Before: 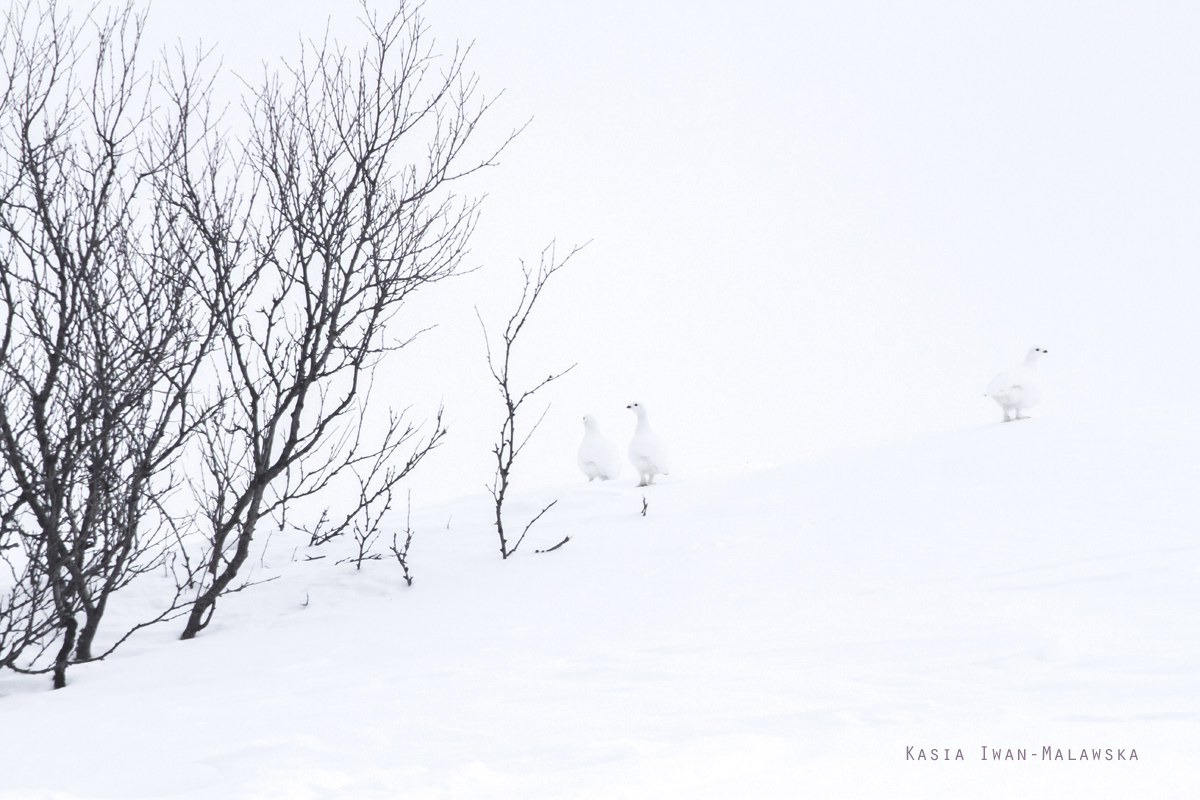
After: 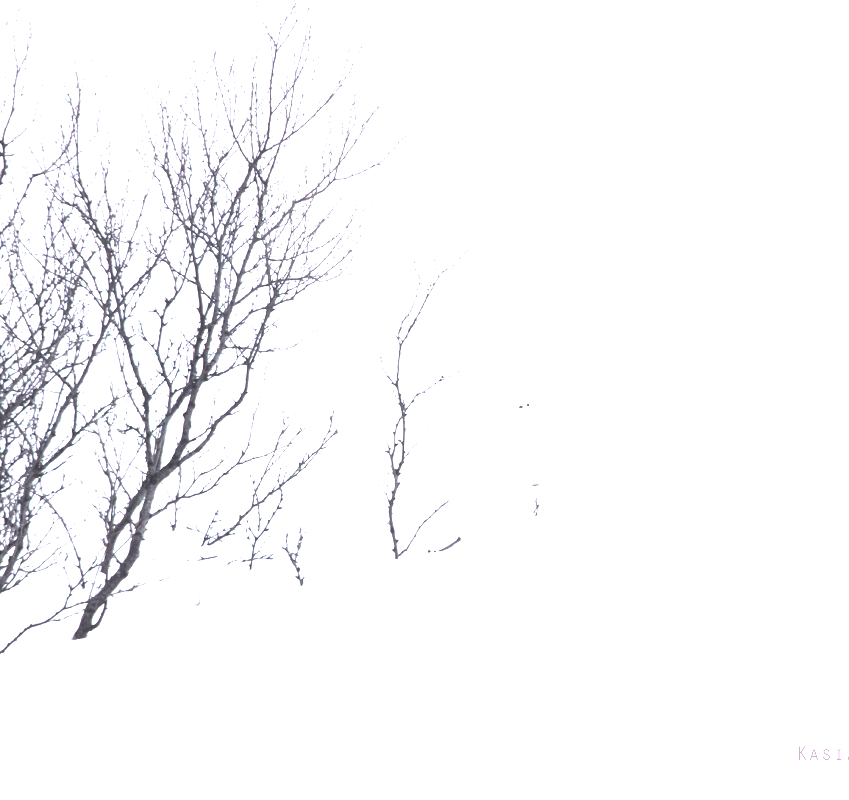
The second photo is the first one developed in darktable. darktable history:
crop and rotate: left 9.061%, right 20.142%
exposure: exposure 1.25 EV, compensate exposure bias true, compensate highlight preservation false
contrast brightness saturation: saturation 0.13
